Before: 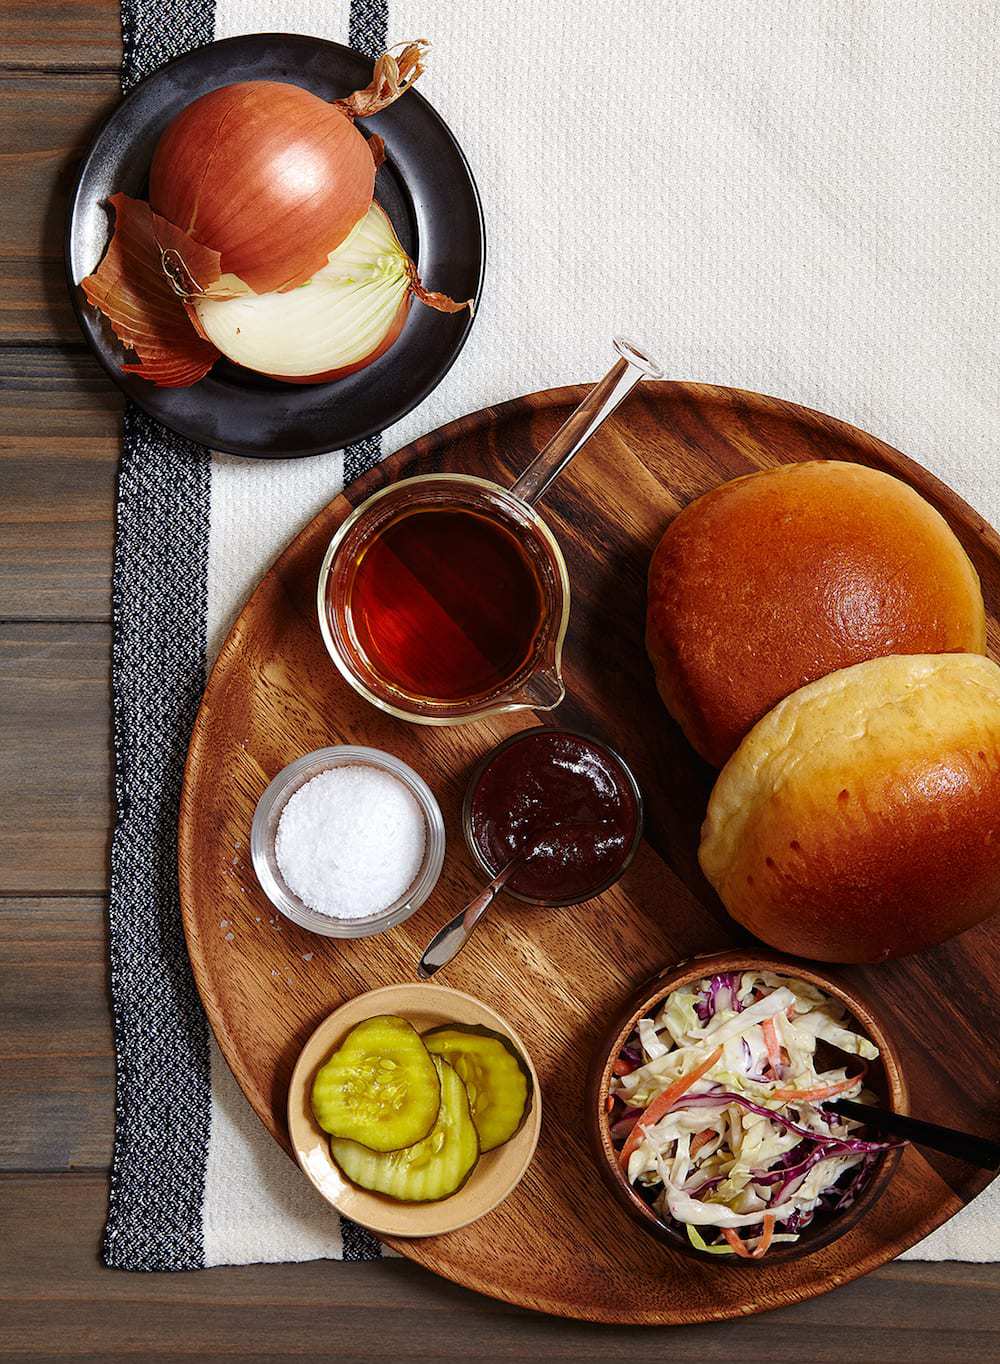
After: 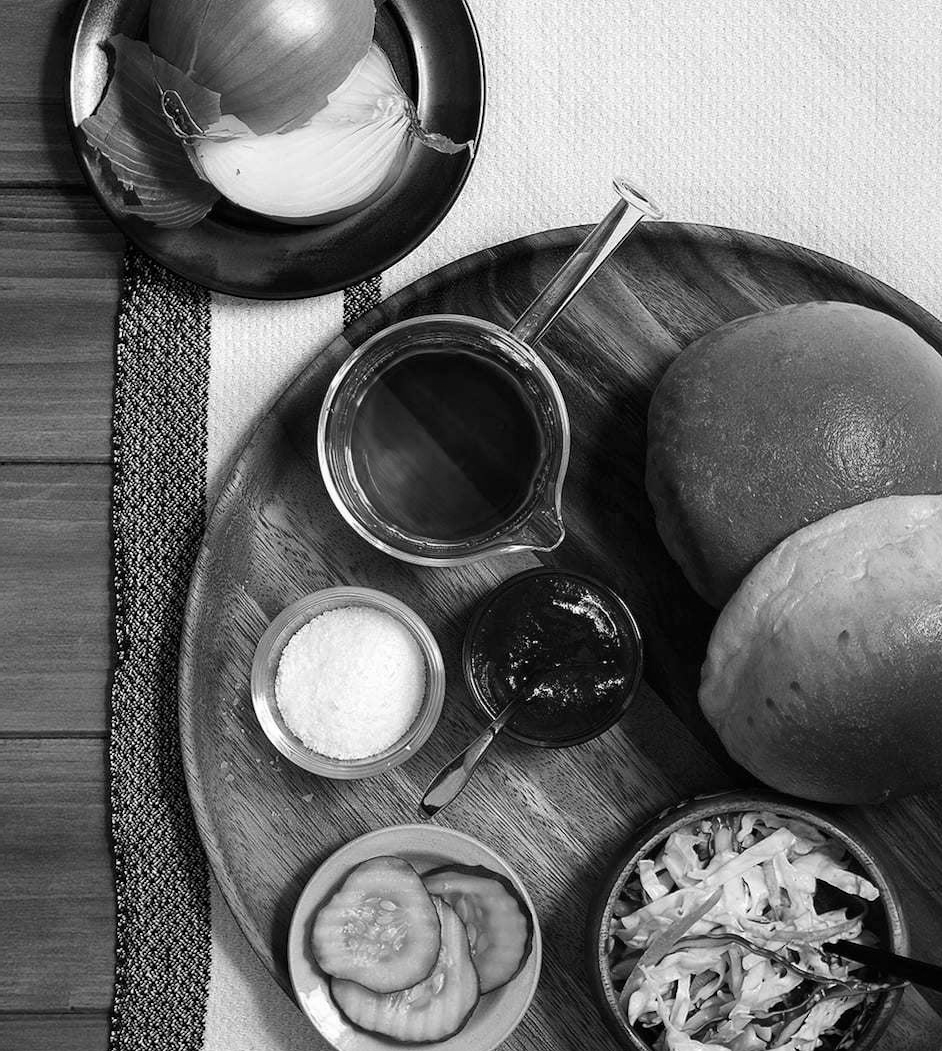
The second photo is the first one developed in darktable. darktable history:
crop and rotate: angle 0.03°, top 11.643%, right 5.651%, bottom 11.189%
monochrome: on, module defaults
